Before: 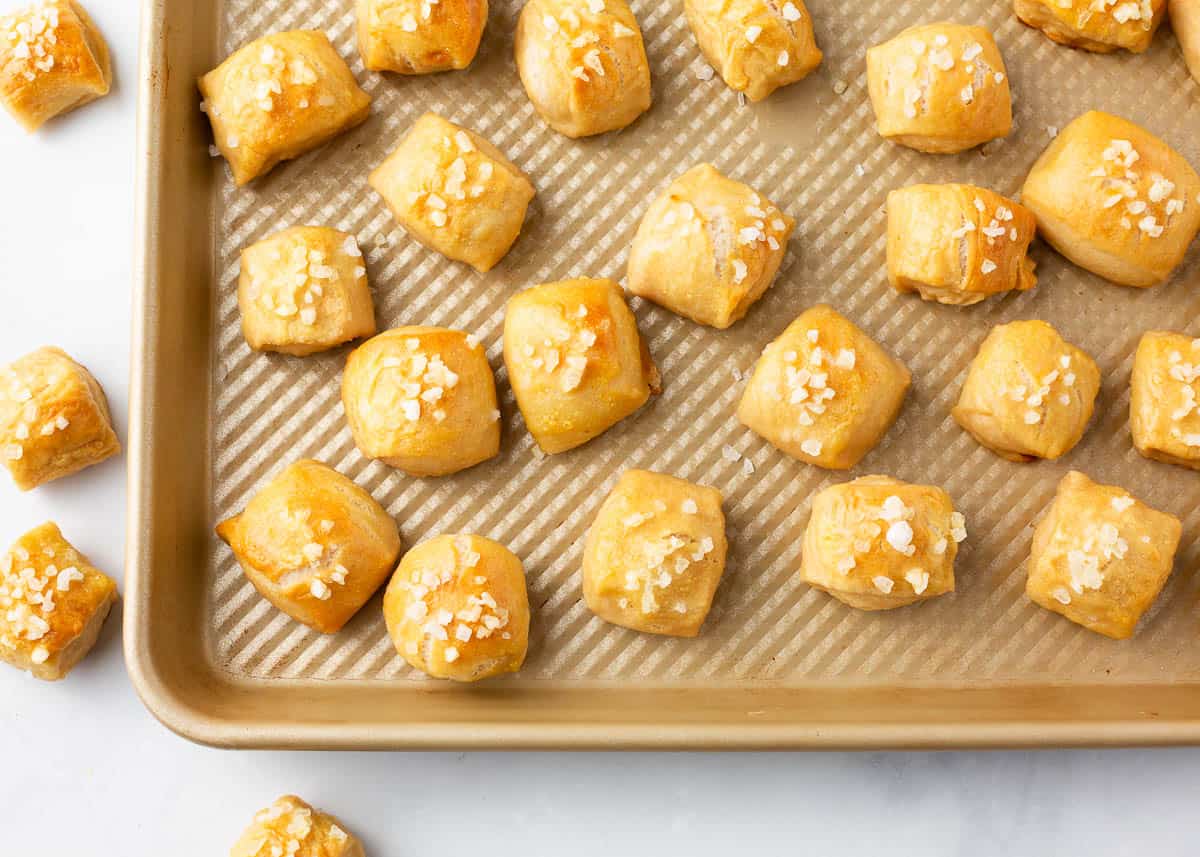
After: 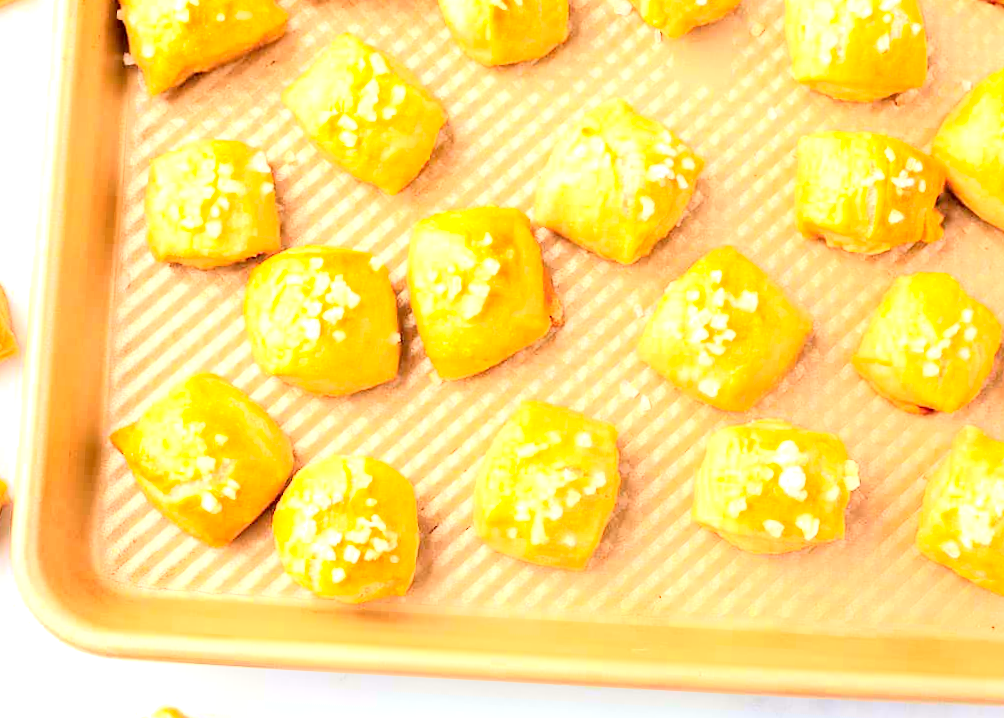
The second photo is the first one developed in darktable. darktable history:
crop and rotate: angle -3.1°, left 5.356%, top 5.222%, right 4.711%, bottom 4.733%
local contrast: mode bilateral grid, contrast 99, coarseness 99, detail 91%, midtone range 0.2
exposure: black level correction 0.001, exposure 1.399 EV, compensate highlight preservation false
contrast brightness saturation: contrast 0.2, brightness 0.158, saturation 0.228
tone curve: curves: ch0 [(0, 0.021) (0.049, 0.044) (0.152, 0.14) (0.328, 0.377) (0.473, 0.543) (0.641, 0.705) (0.868, 0.887) (1, 0.969)]; ch1 [(0, 0) (0.322, 0.328) (0.43, 0.425) (0.474, 0.466) (0.502, 0.503) (0.522, 0.526) (0.564, 0.591) (0.602, 0.632) (0.677, 0.701) (0.859, 0.885) (1, 1)]; ch2 [(0, 0) (0.33, 0.301) (0.447, 0.44) (0.487, 0.496) (0.502, 0.516) (0.535, 0.554) (0.565, 0.598) (0.618, 0.629) (1, 1)], color space Lab, independent channels, preserve colors none
